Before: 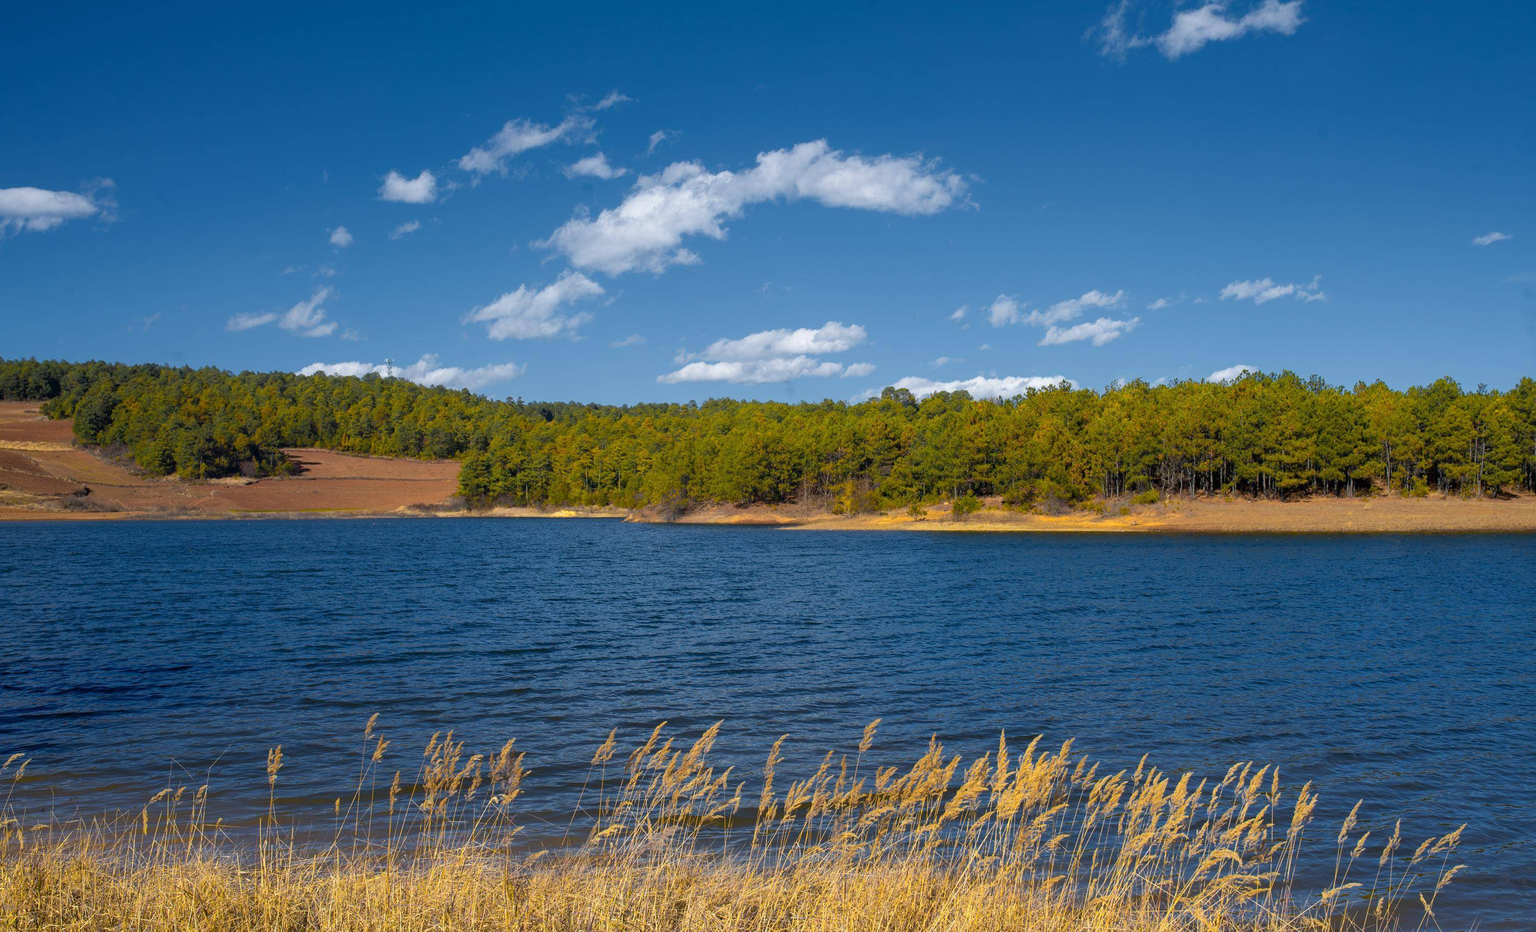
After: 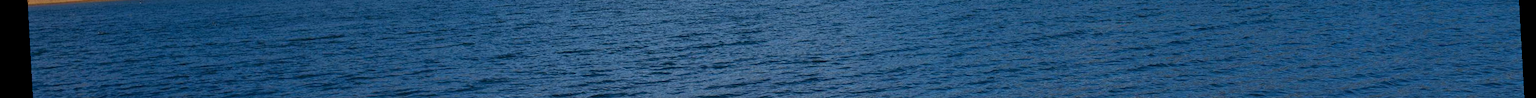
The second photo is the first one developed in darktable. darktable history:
rotate and perspective: rotation -3.18°, automatic cropping off
contrast equalizer: octaves 7, y [[0.6 ×6], [0.55 ×6], [0 ×6], [0 ×6], [0 ×6]], mix 0.3
crop and rotate: top 59.084%, bottom 30.916%
tone equalizer: on, module defaults
